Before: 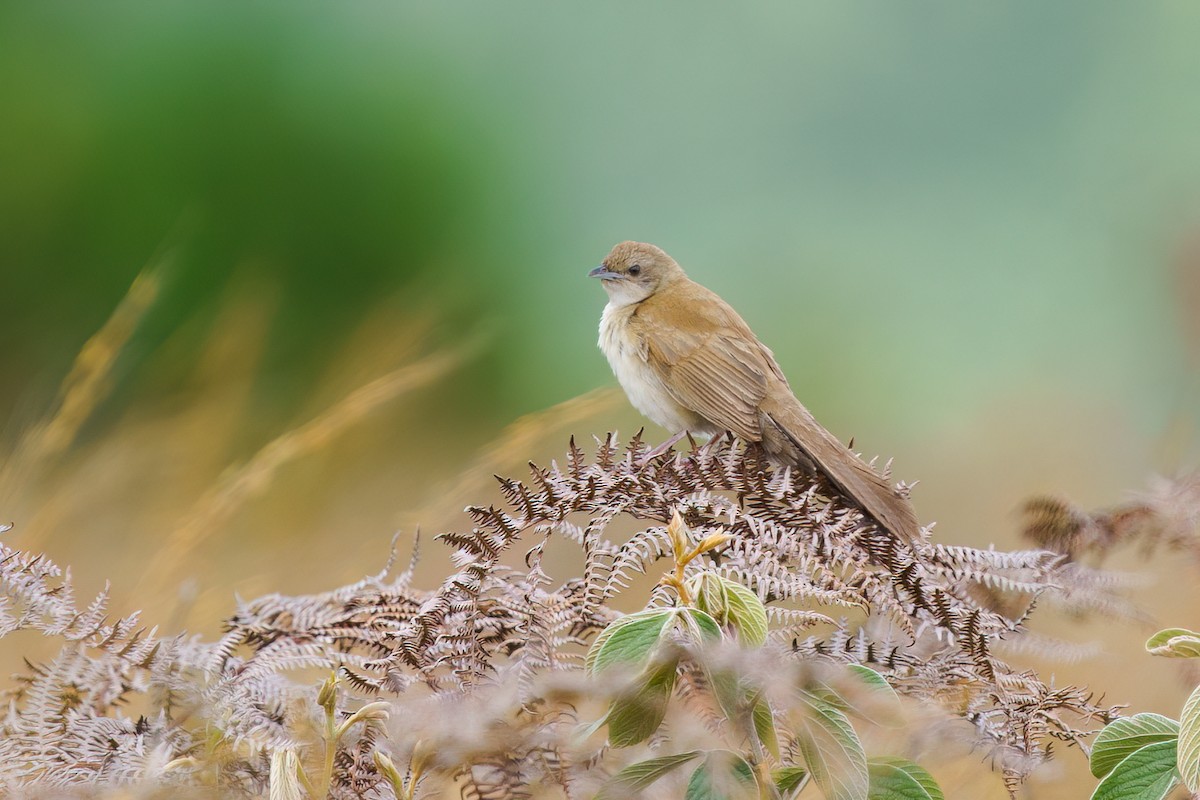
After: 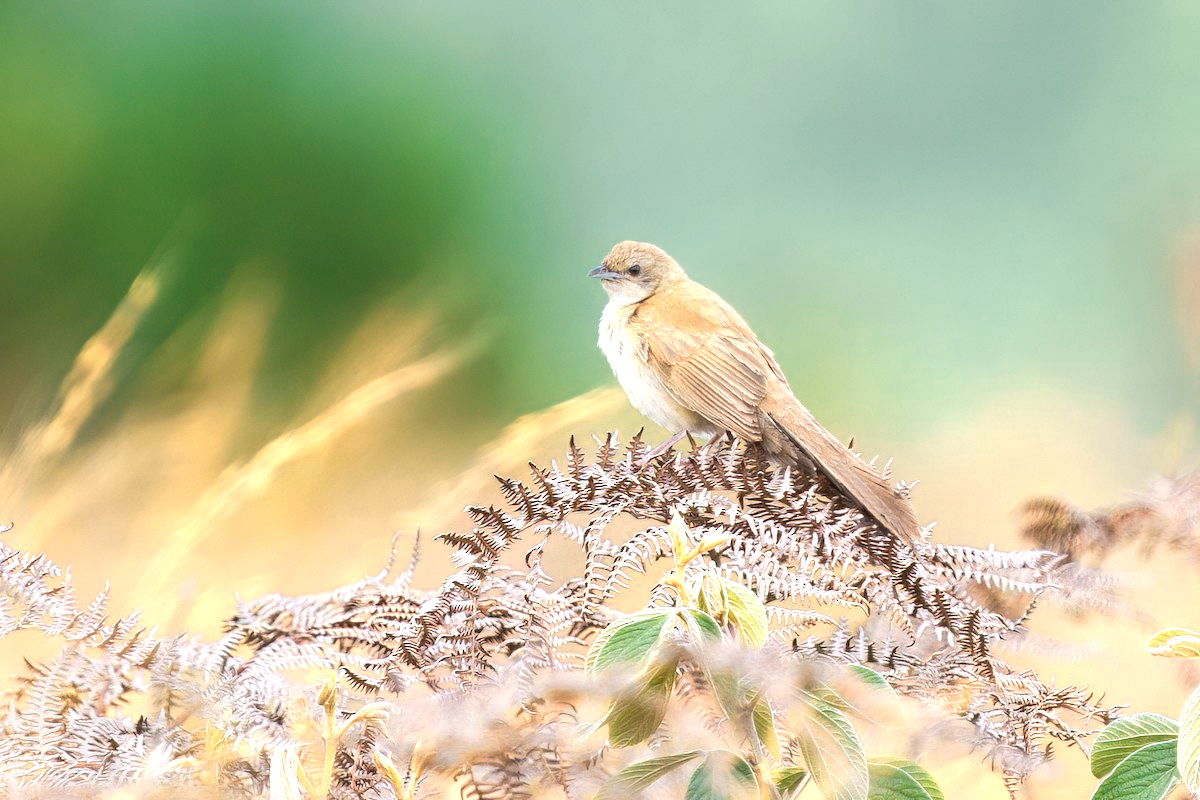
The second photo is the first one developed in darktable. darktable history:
color zones: curves: ch0 [(0.018, 0.548) (0.224, 0.64) (0.425, 0.447) (0.675, 0.575) (0.732, 0.579)]; ch1 [(0.066, 0.487) (0.25, 0.5) (0.404, 0.43) (0.75, 0.421) (0.956, 0.421)]; ch2 [(0.044, 0.561) (0.215, 0.465) (0.399, 0.544) (0.465, 0.548) (0.614, 0.447) (0.724, 0.43) (0.882, 0.623) (0.956, 0.632)]
exposure: black level correction 0, exposure 0.697 EV, compensate highlight preservation false
